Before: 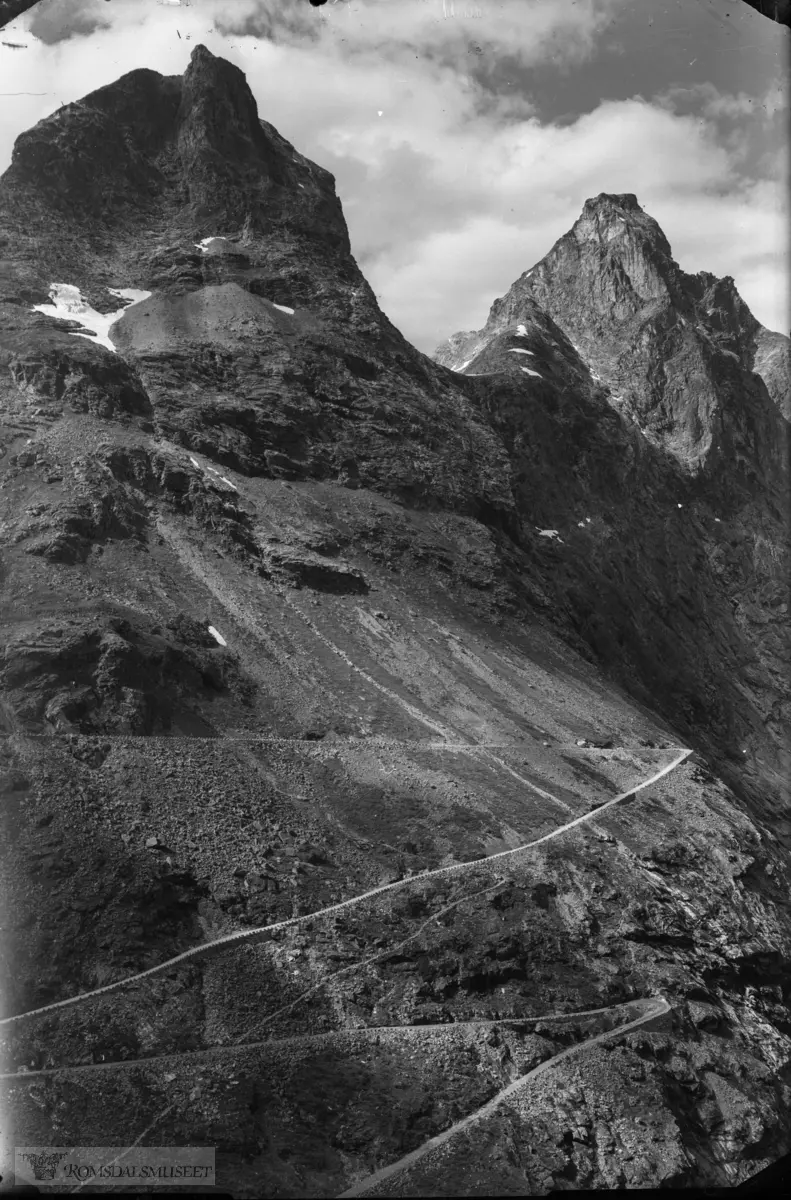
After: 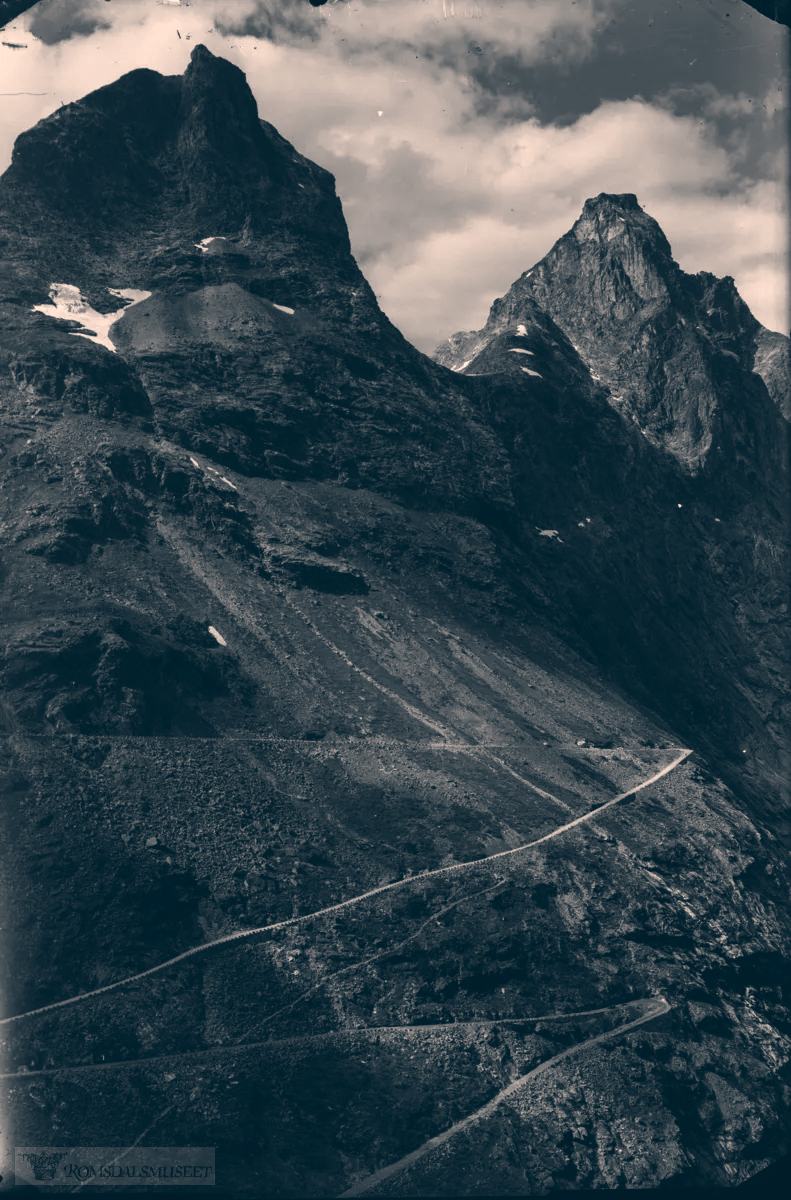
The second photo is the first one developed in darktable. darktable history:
contrast brightness saturation: brightness -0.255, saturation 0.198
color balance rgb: linear chroma grading › global chroma 14.741%, perceptual saturation grading › global saturation 35.816%, global vibrance 9.328%
color correction: highlights a* 10.28, highlights b* 14.51, shadows a* -10.31, shadows b* -15.04
exposure: black level correction -0.028, compensate highlight preservation false
